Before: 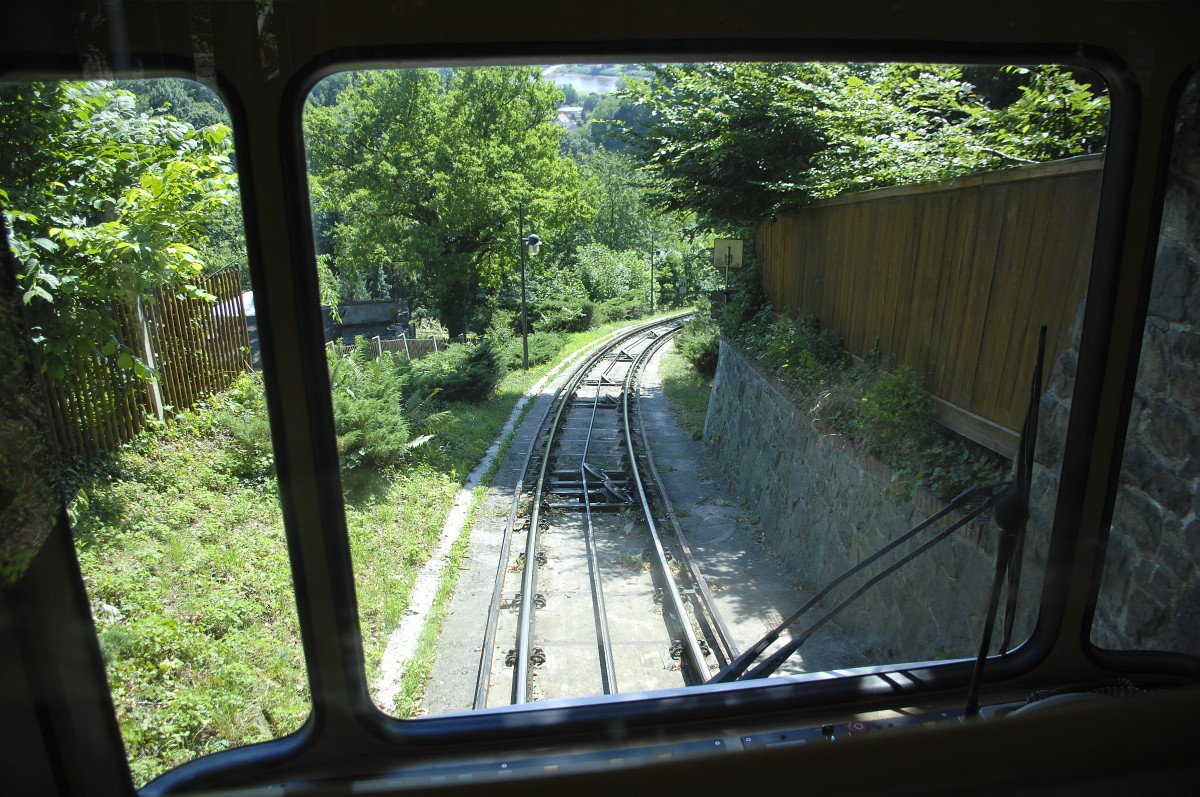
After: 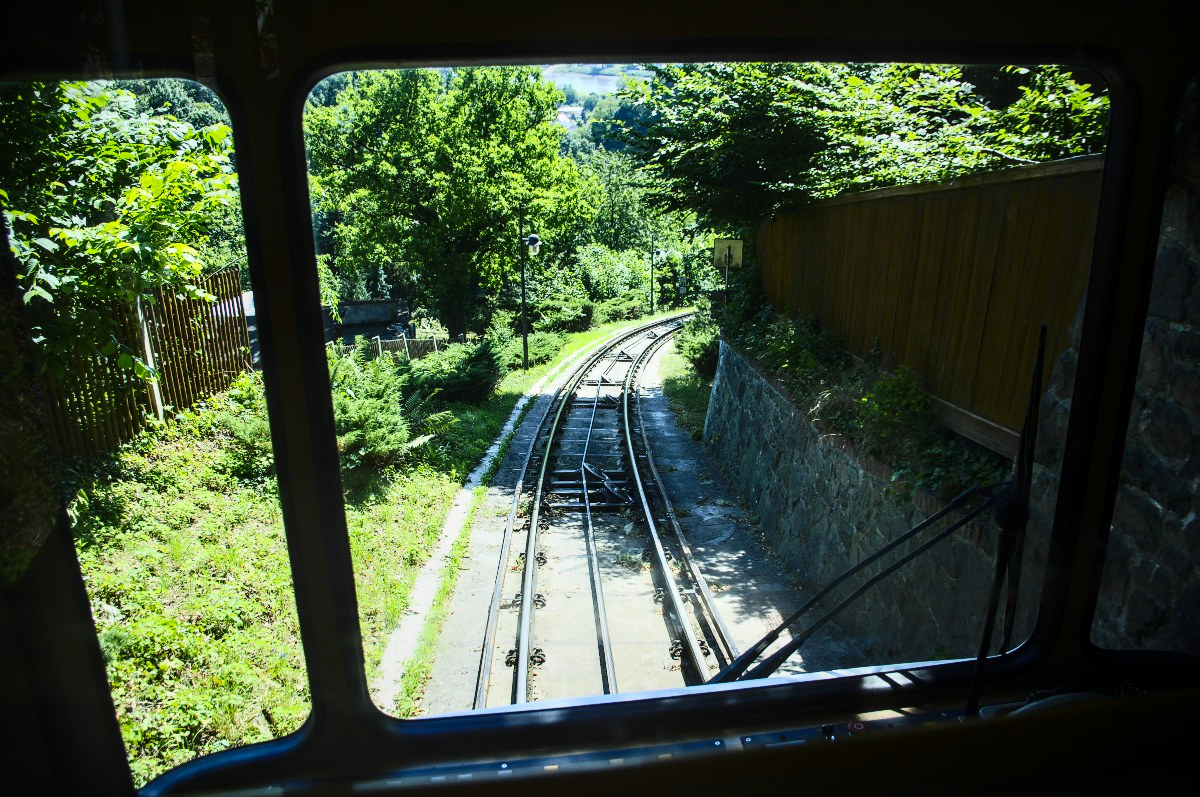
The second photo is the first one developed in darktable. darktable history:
local contrast: on, module defaults
tone curve: curves: ch0 [(0, 0) (0.227, 0.17) (0.766, 0.774) (1, 1)]; ch1 [(0, 0) (0.114, 0.127) (0.437, 0.452) (0.498, 0.498) (0.529, 0.541) (0.579, 0.589) (1, 1)]; ch2 [(0, 0) (0.233, 0.259) (0.493, 0.492) (0.587, 0.573) (1, 1)], preserve colors none
contrast brightness saturation: contrast 0.405, brightness 0.046, saturation 0.261
vignetting: fall-off start 92.5%, brightness -0.637, saturation -0.01, unbound false
